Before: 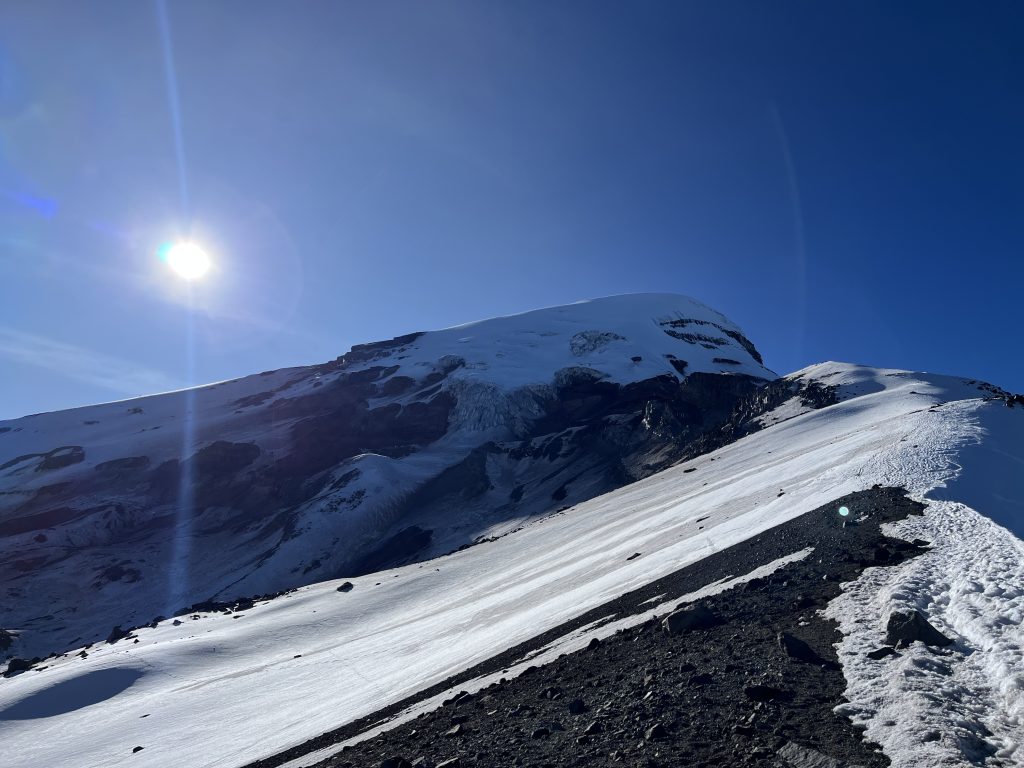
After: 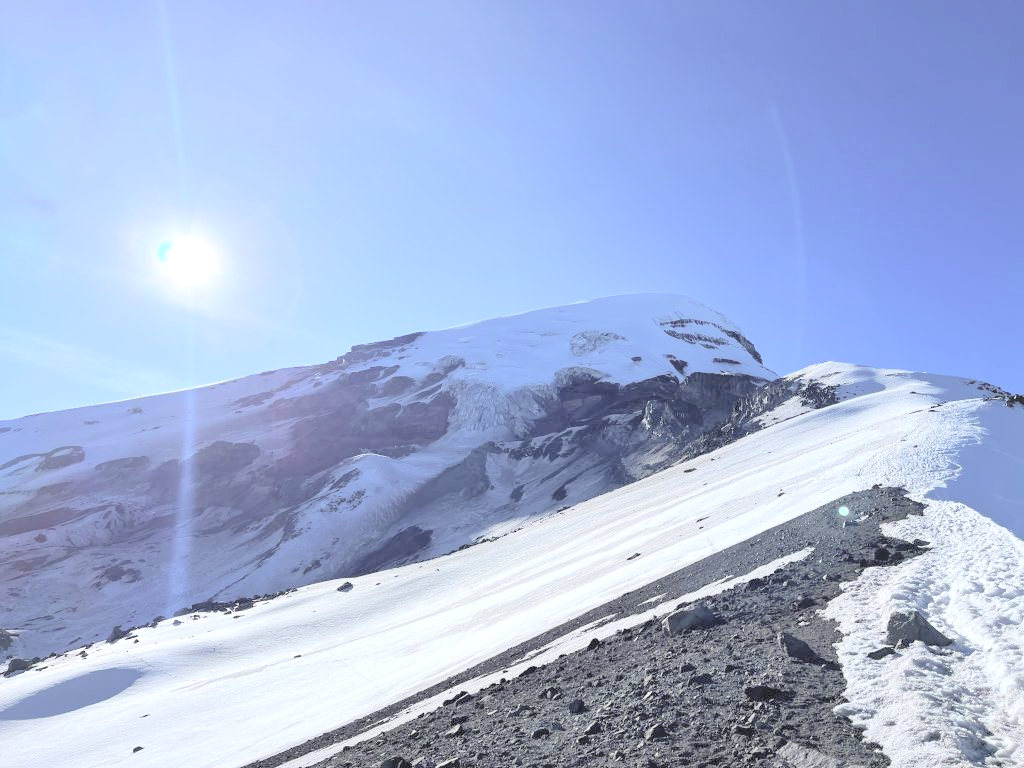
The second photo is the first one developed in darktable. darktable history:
exposure: exposure 0.258 EV, compensate highlight preservation false
rotate and perspective: automatic cropping off
contrast brightness saturation: brightness 1
local contrast: mode bilateral grid, contrast 20, coarseness 50, detail 120%, midtone range 0.2
